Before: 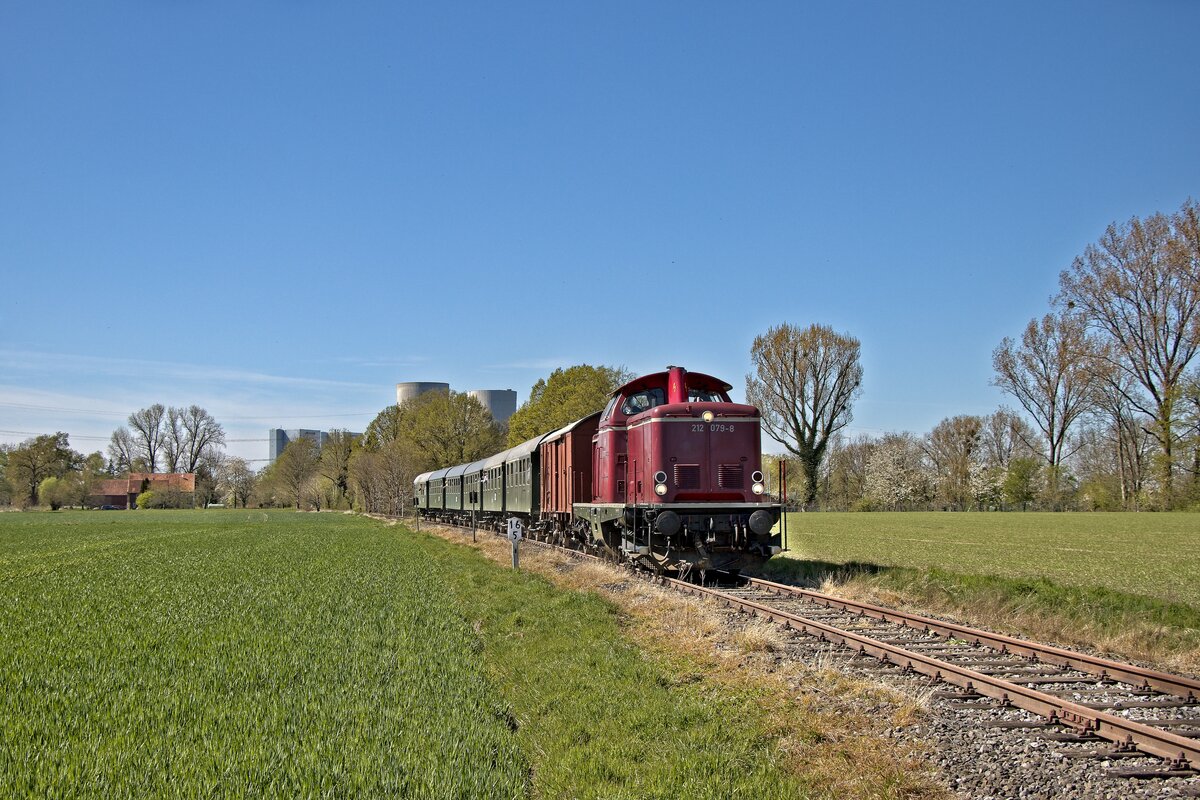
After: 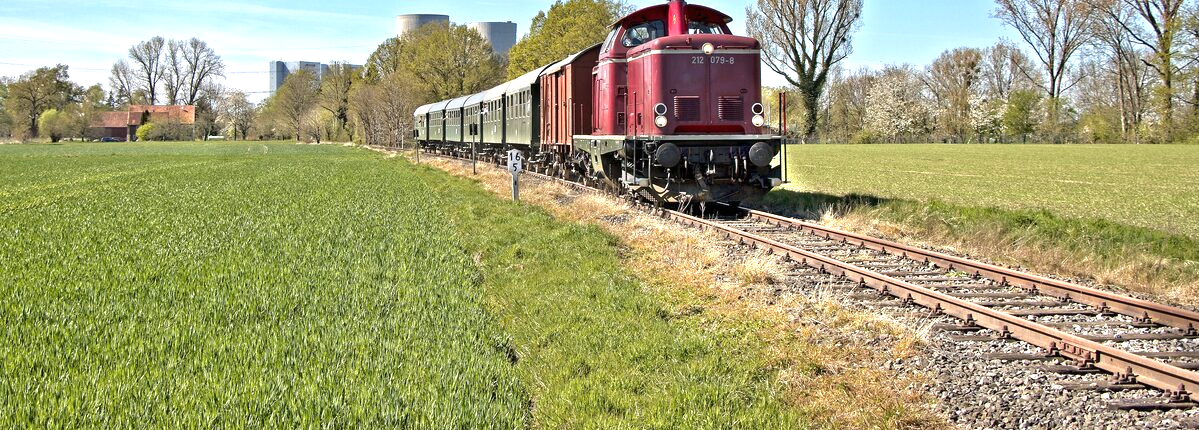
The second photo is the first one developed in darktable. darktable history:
crop and rotate: top 46.237%
white balance: emerald 1
exposure: black level correction 0, exposure 0.9 EV, compensate exposure bias true, compensate highlight preservation false
